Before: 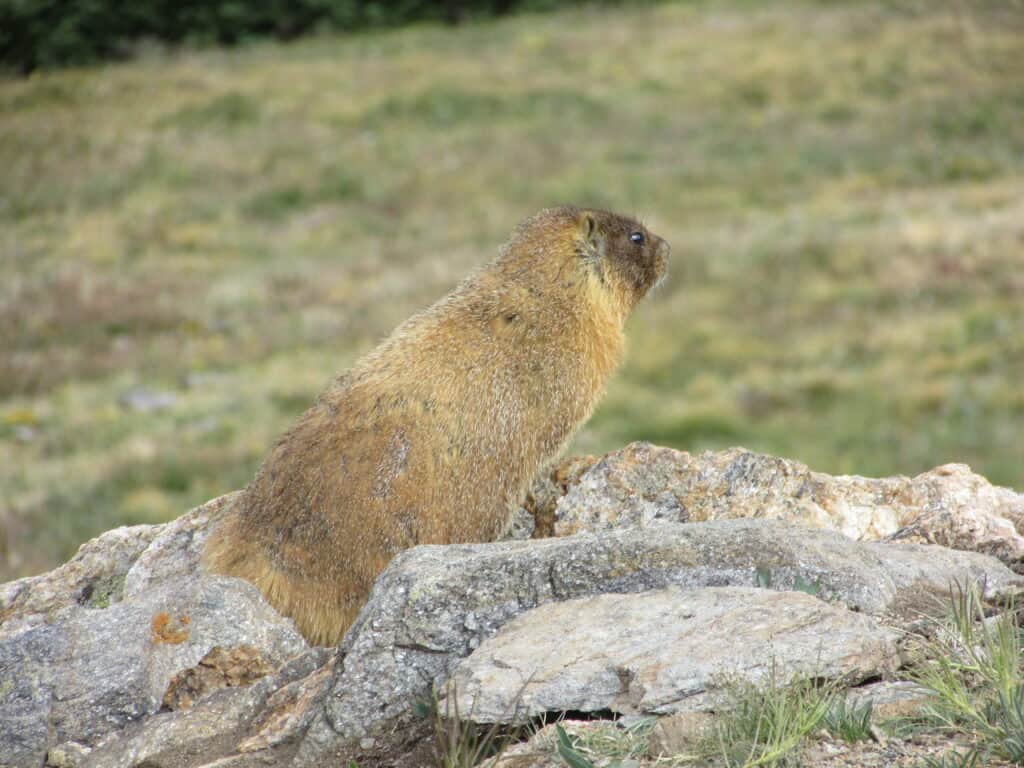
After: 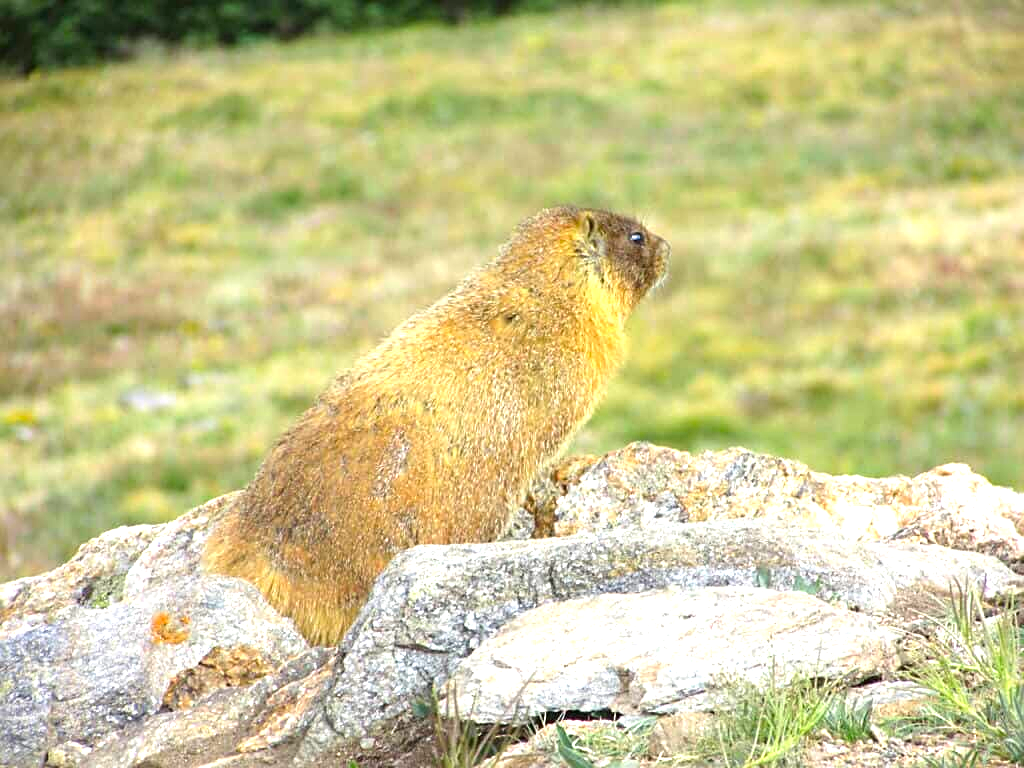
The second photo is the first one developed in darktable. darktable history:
sharpen: on, module defaults
exposure: black level correction 0, exposure 0.9 EV, compensate exposure bias true, compensate highlight preservation false
contrast brightness saturation: saturation 0.5
